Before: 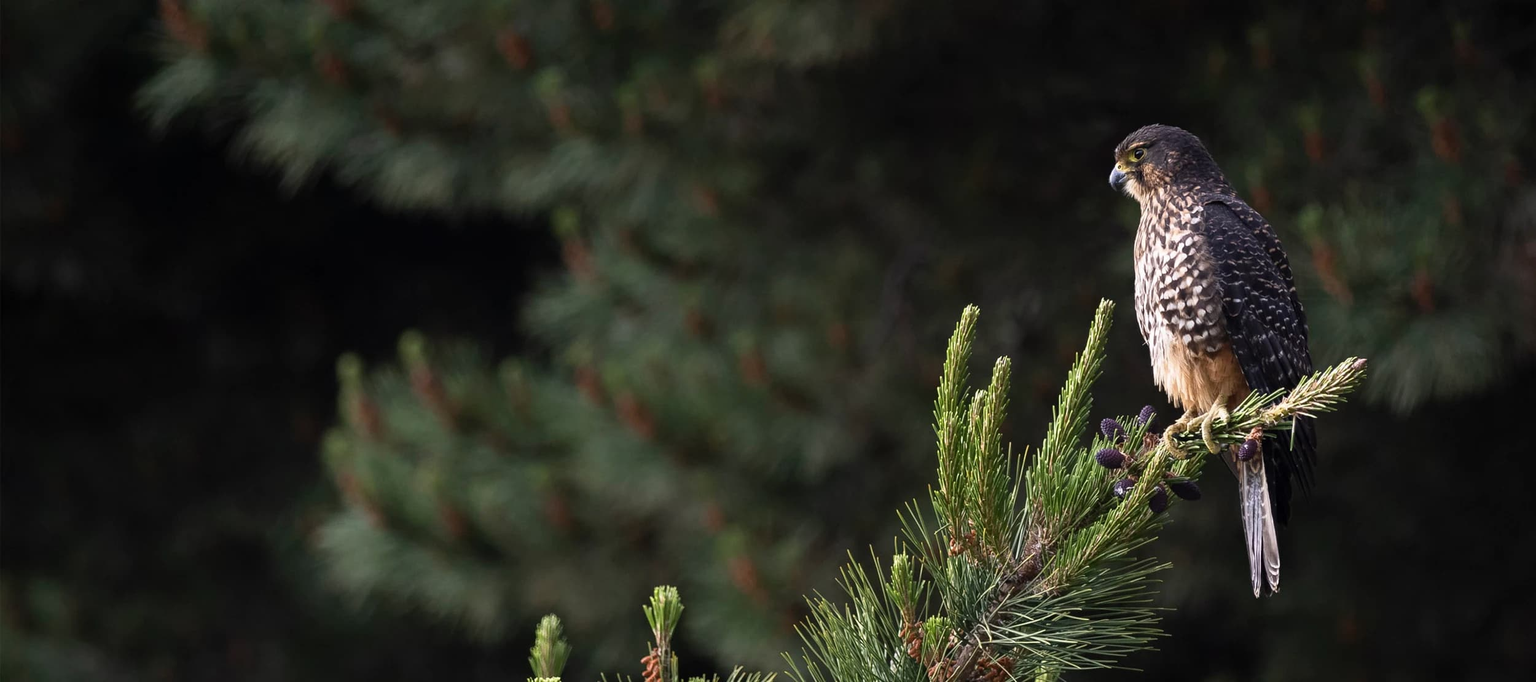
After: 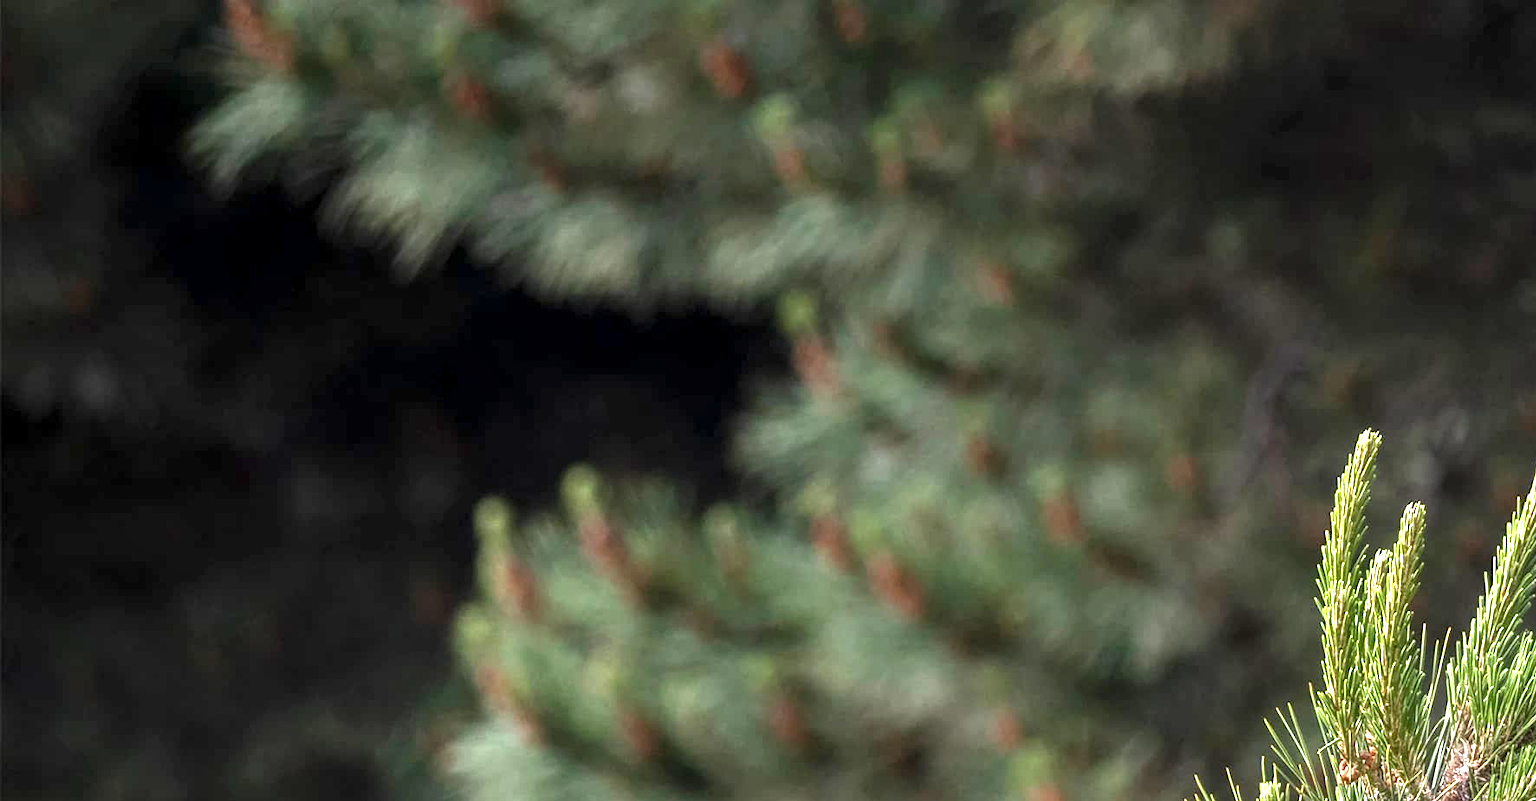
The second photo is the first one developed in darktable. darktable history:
local contrast: on, module defaults
exposure: black level correction 0.001, exposure 1.738 EV, compensate exposure bias true, compensate highlight preservation false
crop: right 29.043%, bottom 16.624%
